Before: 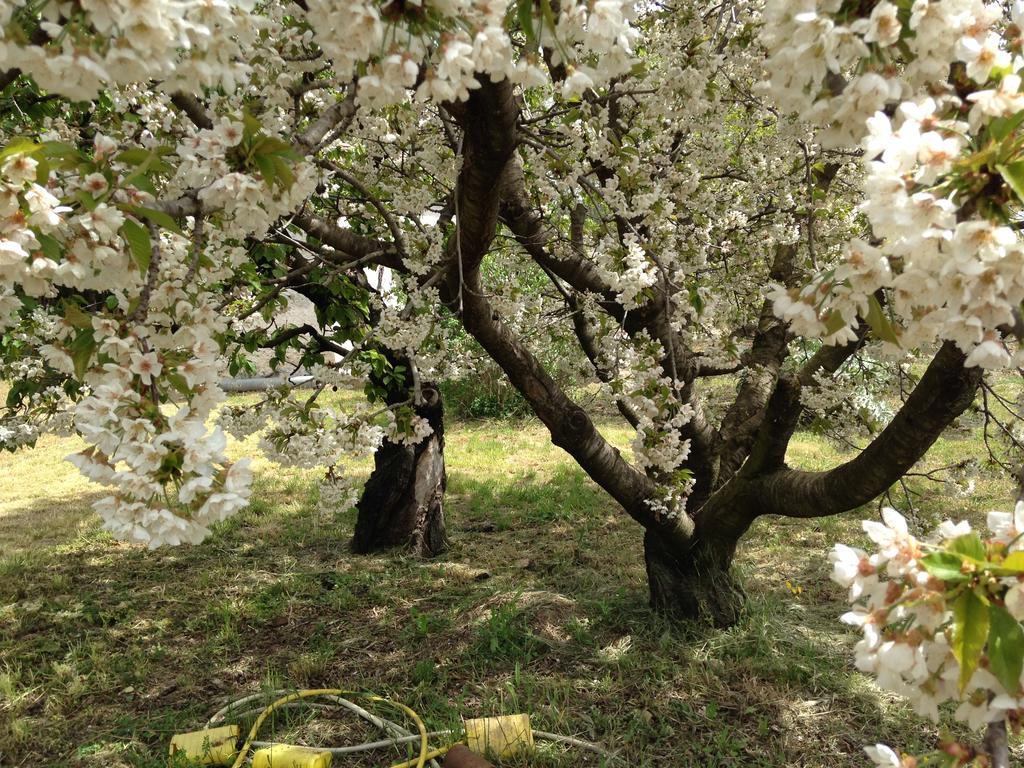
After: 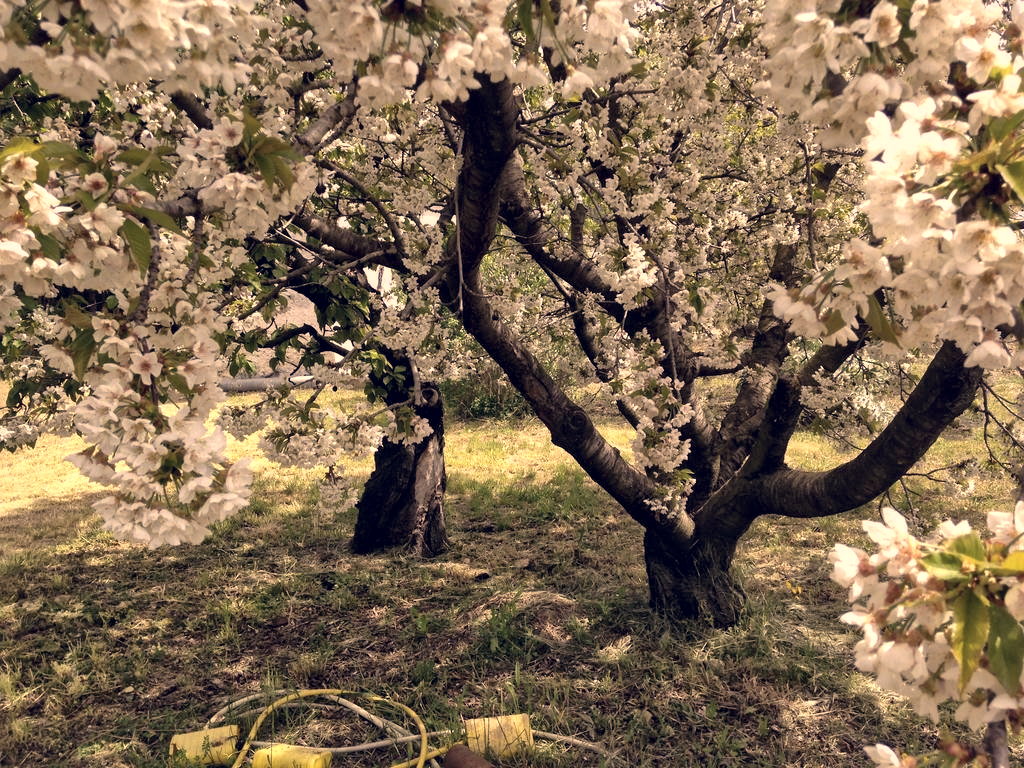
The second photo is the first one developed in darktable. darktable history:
local contrast: mode bilateral grid, contrast 21, coarseness 20, detail 150%, midtone range 0.2
color correction: highlights a* 20.09, highlights b* 27.04, shadows a* 3.38, shadows b* -16.73, saturation 0.742
